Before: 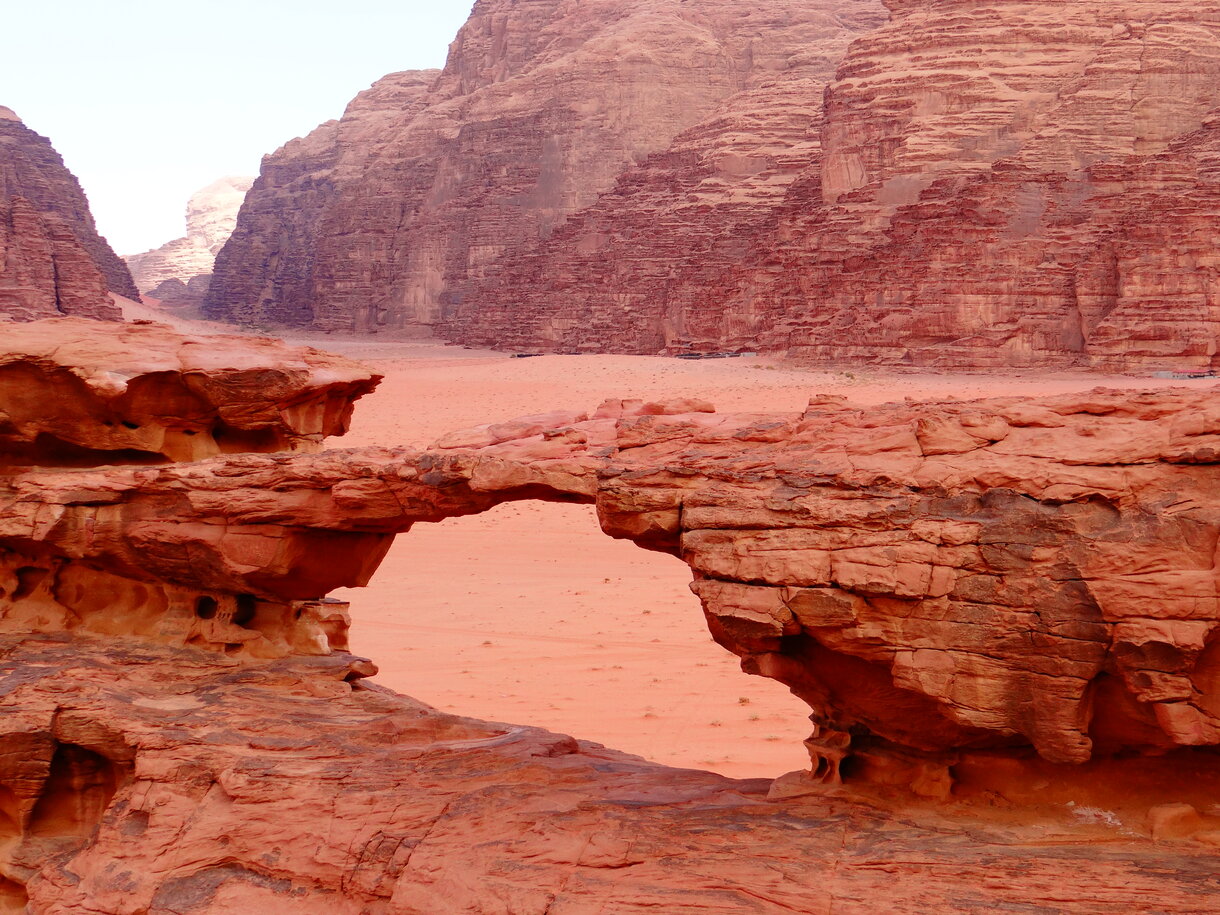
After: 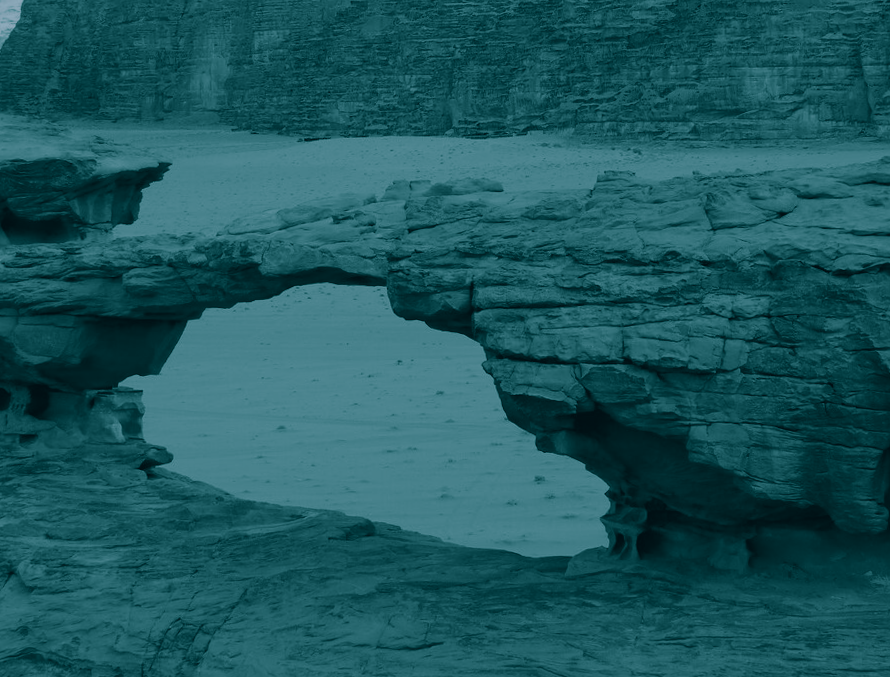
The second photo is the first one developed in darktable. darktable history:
exposure: black level correction 0, exposure 0.7 EV, compensate exposure bias true, compensate highlight preservation false
color balance rgb: linear chroma grading › global chroma 9%, perceptual saturation grading › global saturation 36%, perceptual saturation grading › shadows 35%, perceptual brilliance grading › global brilliance 15%, perceptual brilliance grading › shadows -35%, global vibrance 15%
white balance: red 1.042, blue 1.17
contrast brightness saturation: contrast -0.26, saturation -0.43
colorize: hue 194.4°, saturation 29%, source mix 61.75%, lightness 3.98%, version 1
split-toning: shadows › hue 186.43°, highlights › hue 49.29°, compress 30.29%
crop: left 16.871%, top 22.857%, right 9.116%
rotate and perspective: rotation -1.42°, crop left 0.016, crop right 0.984, crop top 0.035, crop bottom 0.965
